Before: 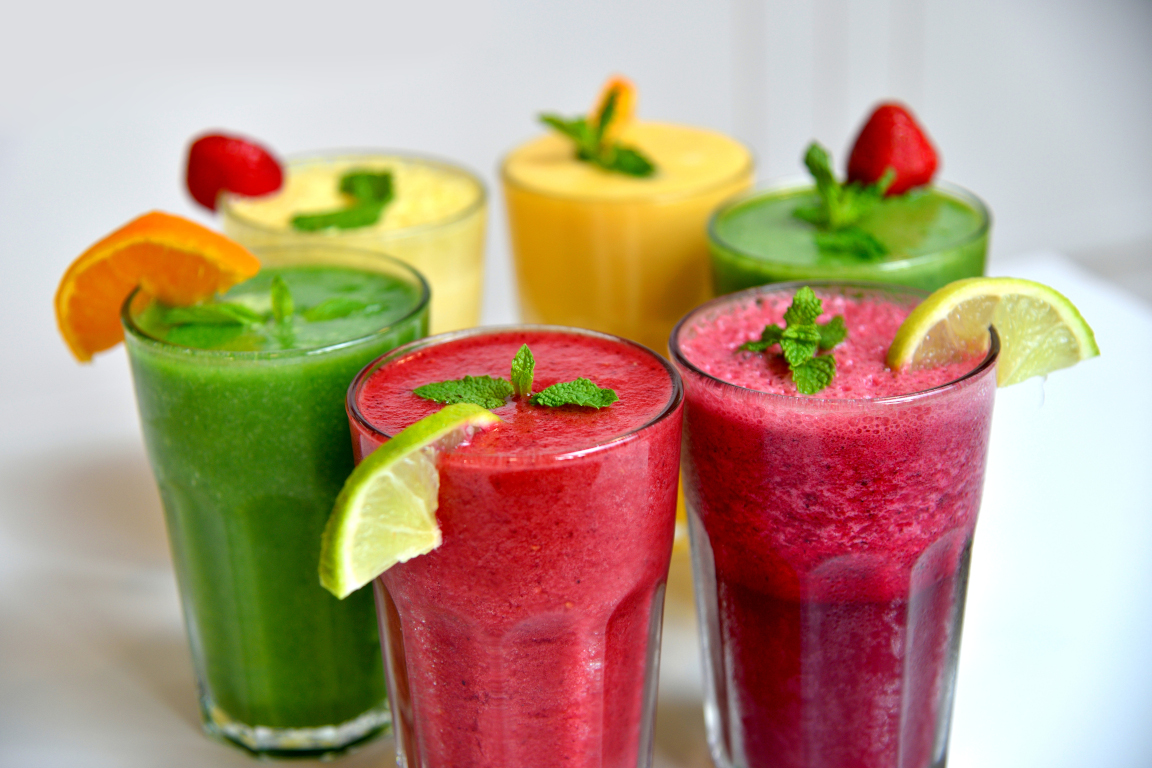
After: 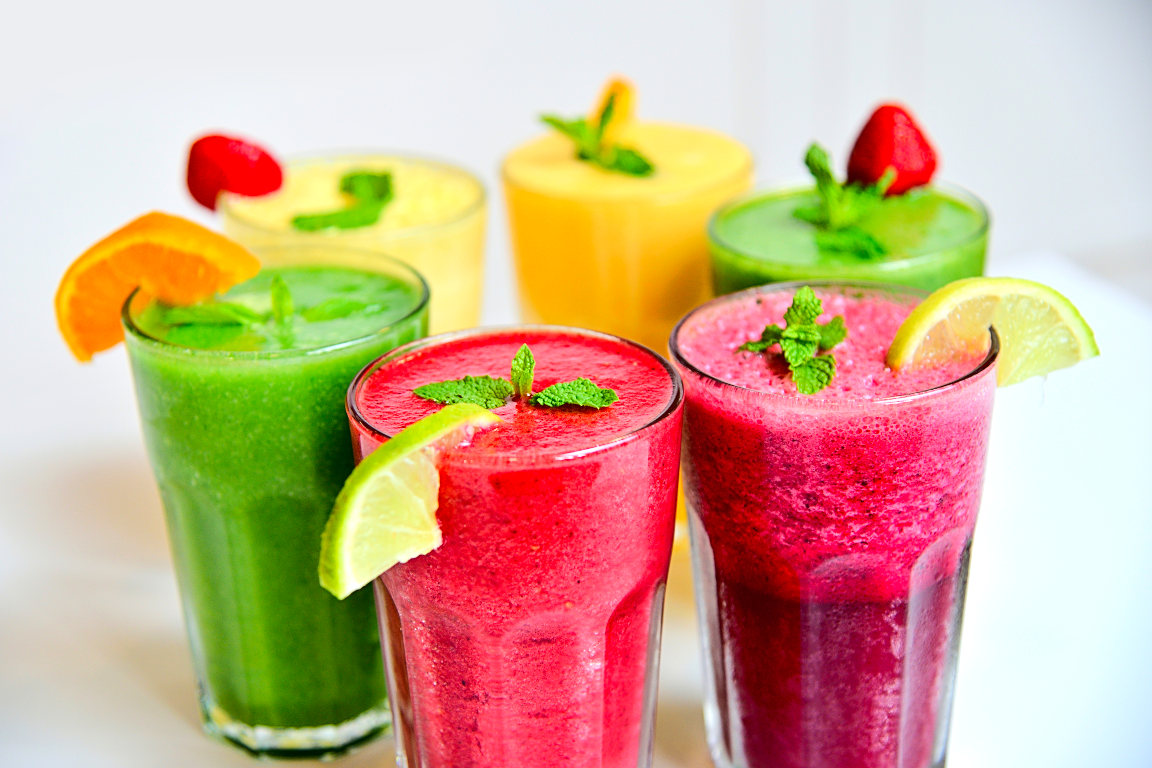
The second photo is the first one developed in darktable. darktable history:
tone curve: curves: ch0 [(0, 0.026) (0.146, 0.158) (0.272, 0.34) (0.453, 0.627) (0.687, 0.829) (1, 1)], color space Lab, linked channels, preserve colors none
sharpen: on, module defaults
